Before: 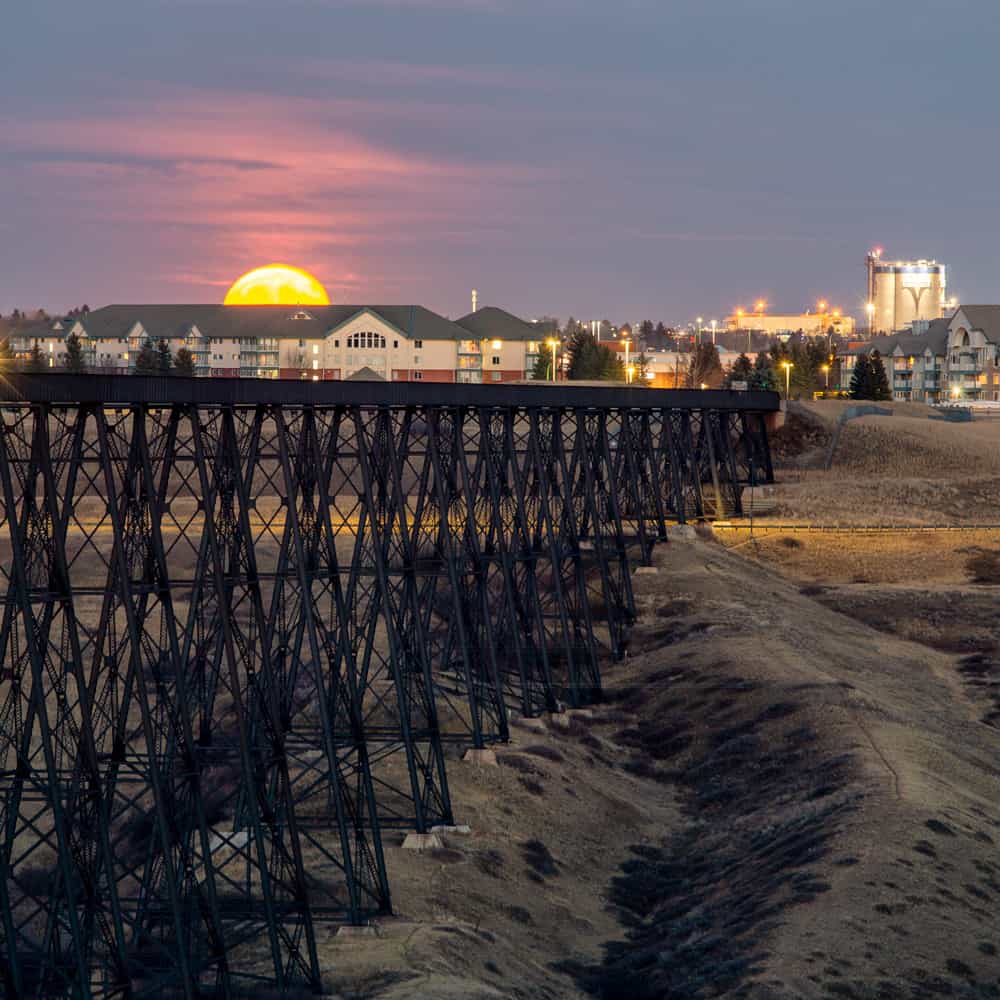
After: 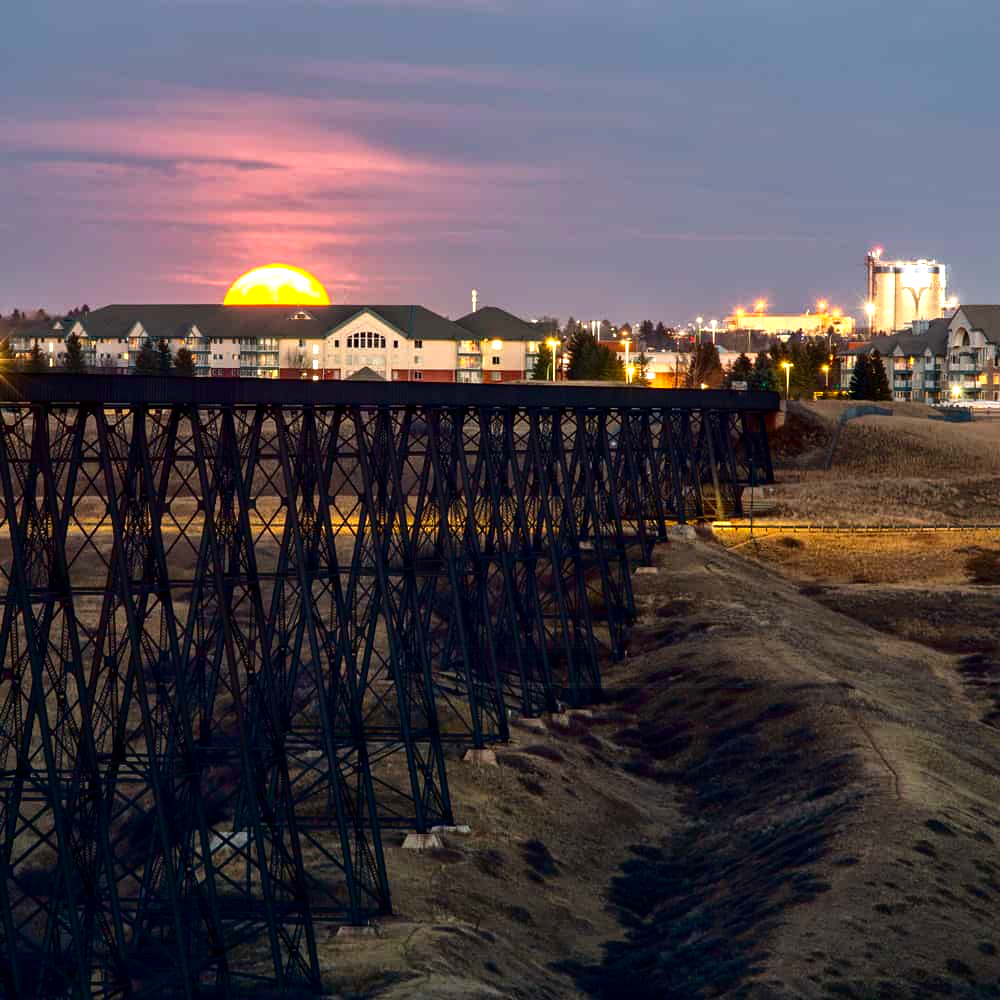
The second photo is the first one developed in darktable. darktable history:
contrast brightness saturation: contrast 0.1, brightness -0.26, saturation 0.14
exposure: black level correction 0, exposure 0.68 EV, compensate exposure bias true, compensate highlight preservation false
